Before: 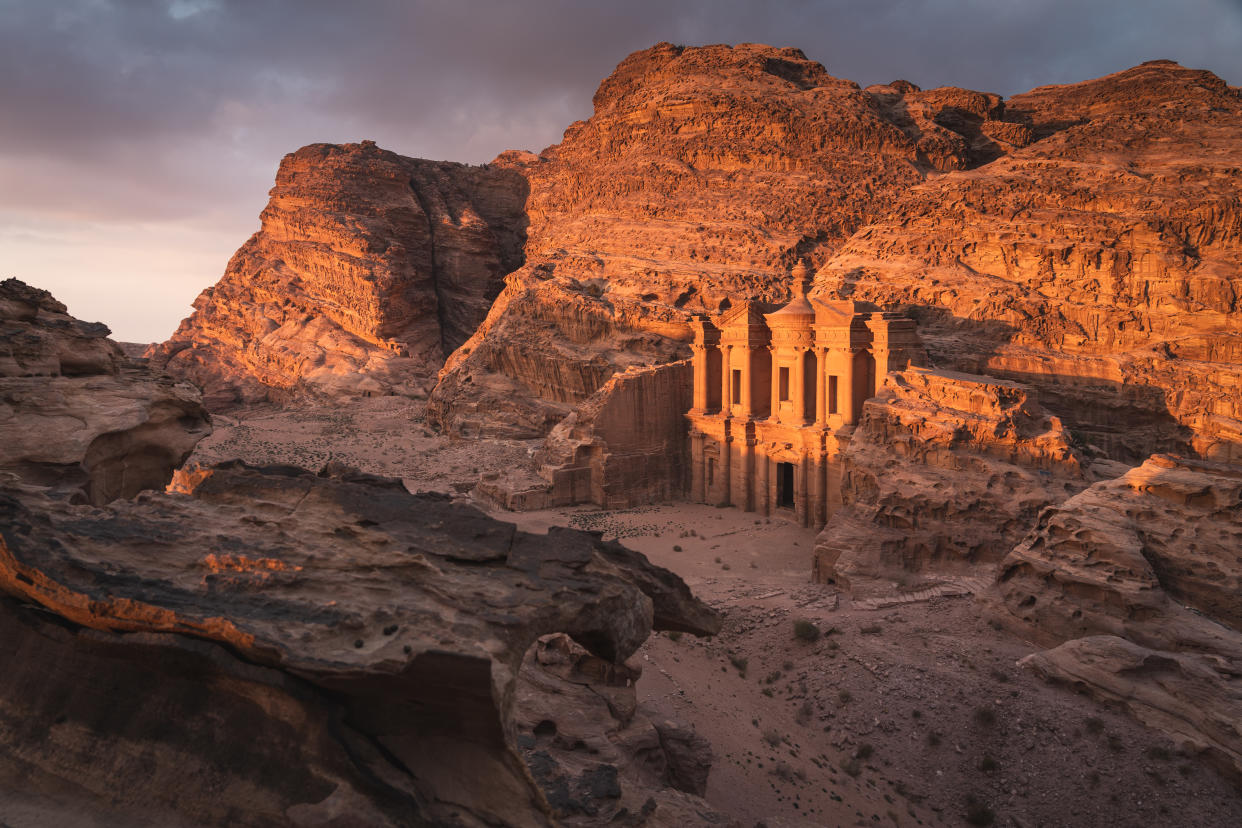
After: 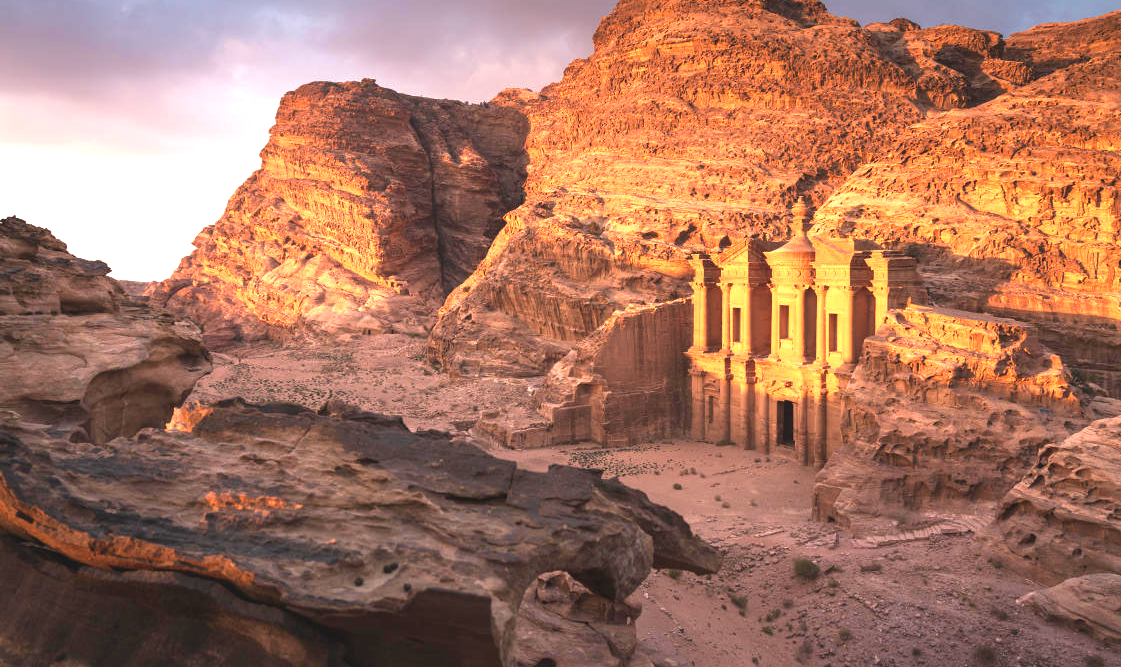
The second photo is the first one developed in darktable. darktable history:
velvia: on, module defaults
crop: top 7.49%, right 9.717%, bottom 11.943%
exposure: black level correction 0, exposure 1.2 EV, compensate exposure bias true, compensate highlight preservation false
